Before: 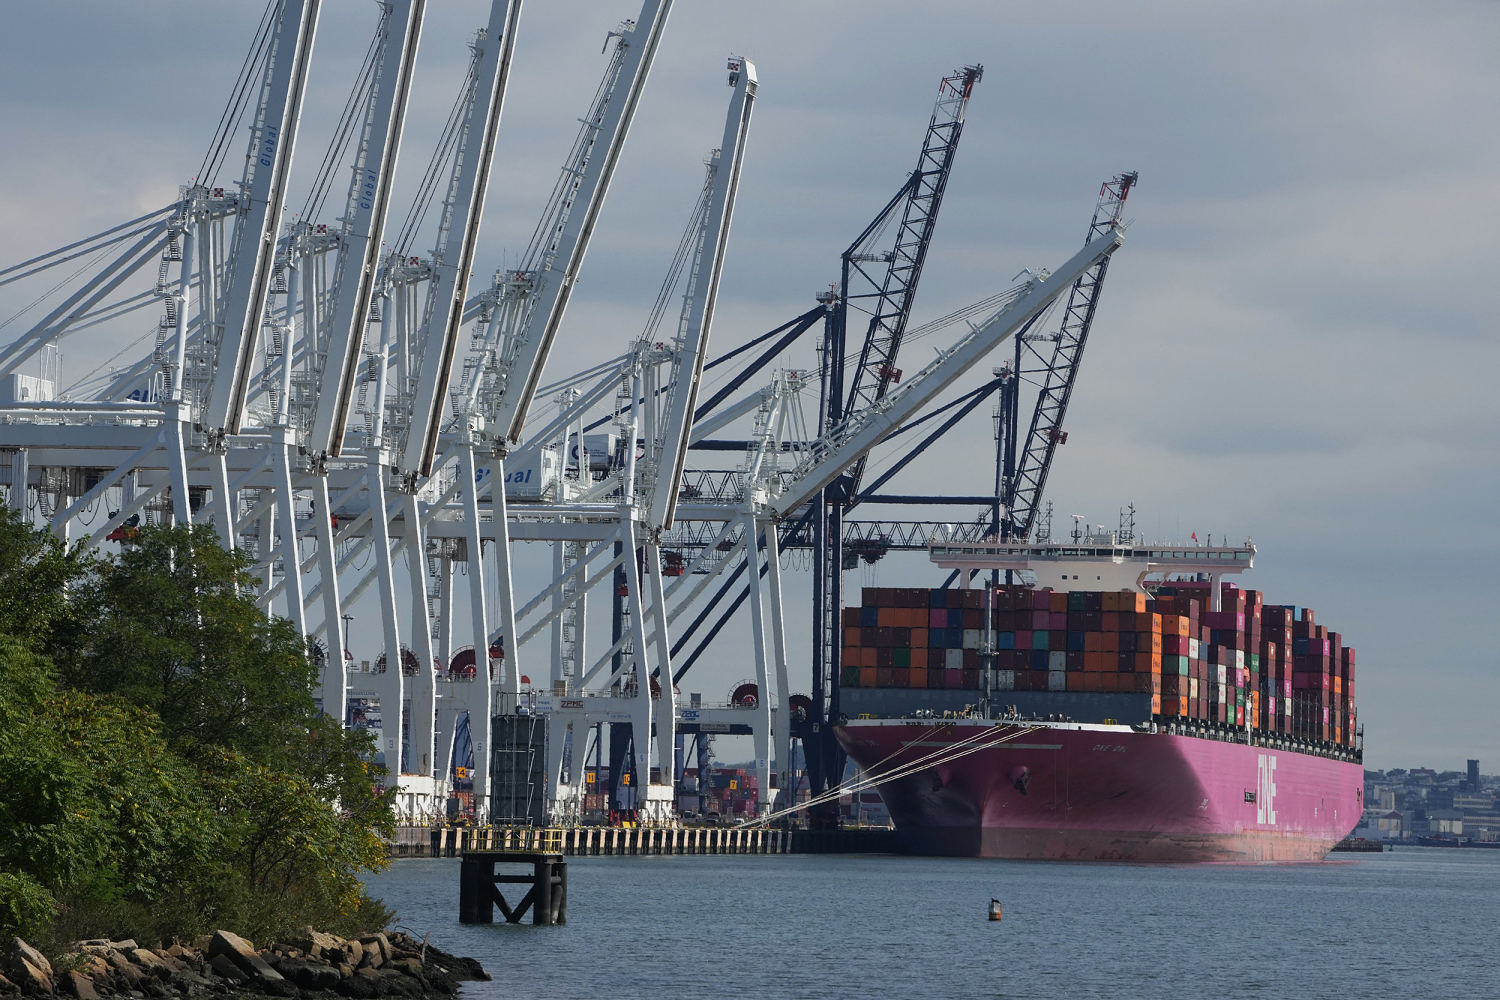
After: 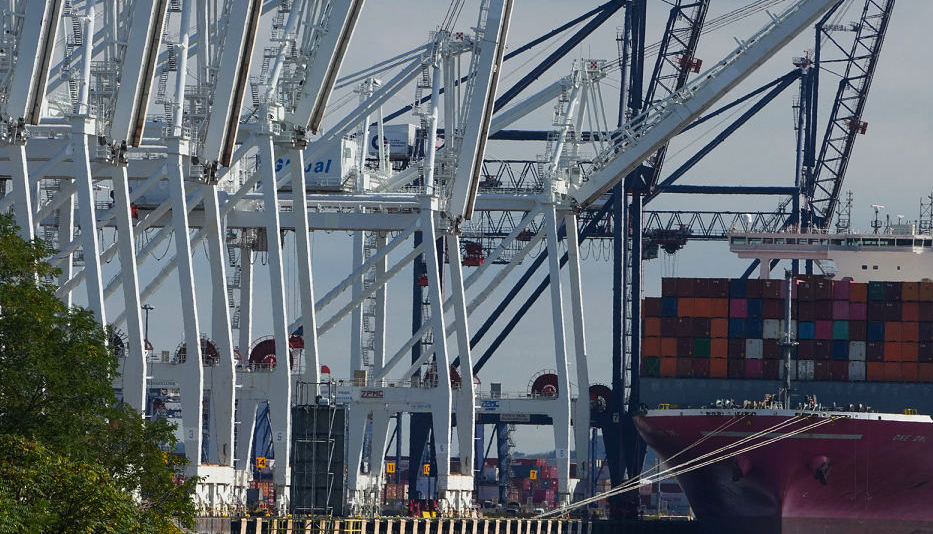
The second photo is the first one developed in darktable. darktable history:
crop: left 13.345%, top 31.034%, right 24.429%, bottom 15.533%
contrast brightness saturation: contrast 0.08, saturation 0.199
